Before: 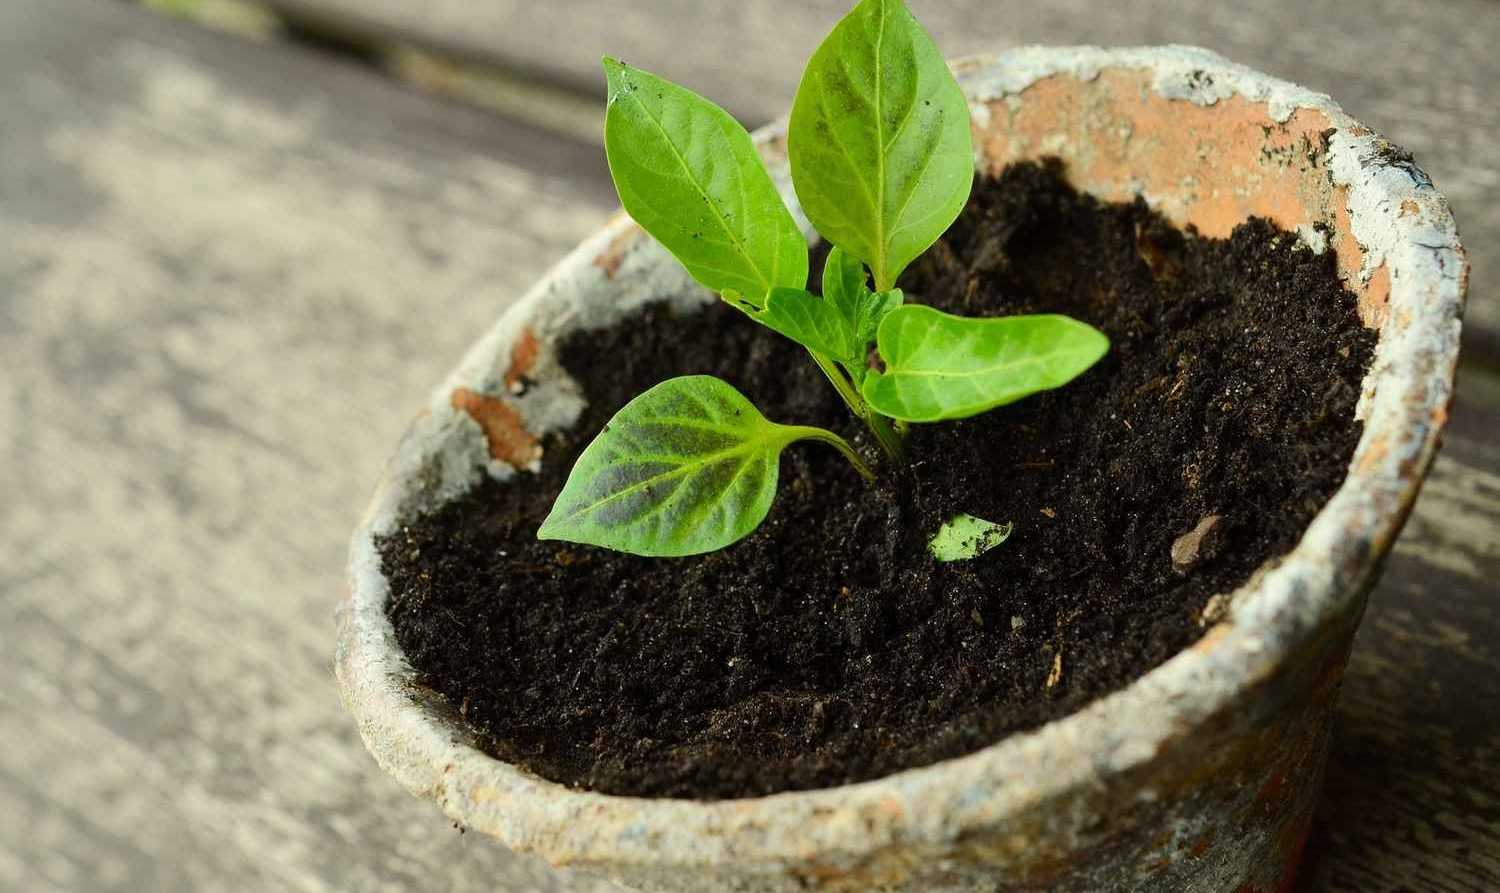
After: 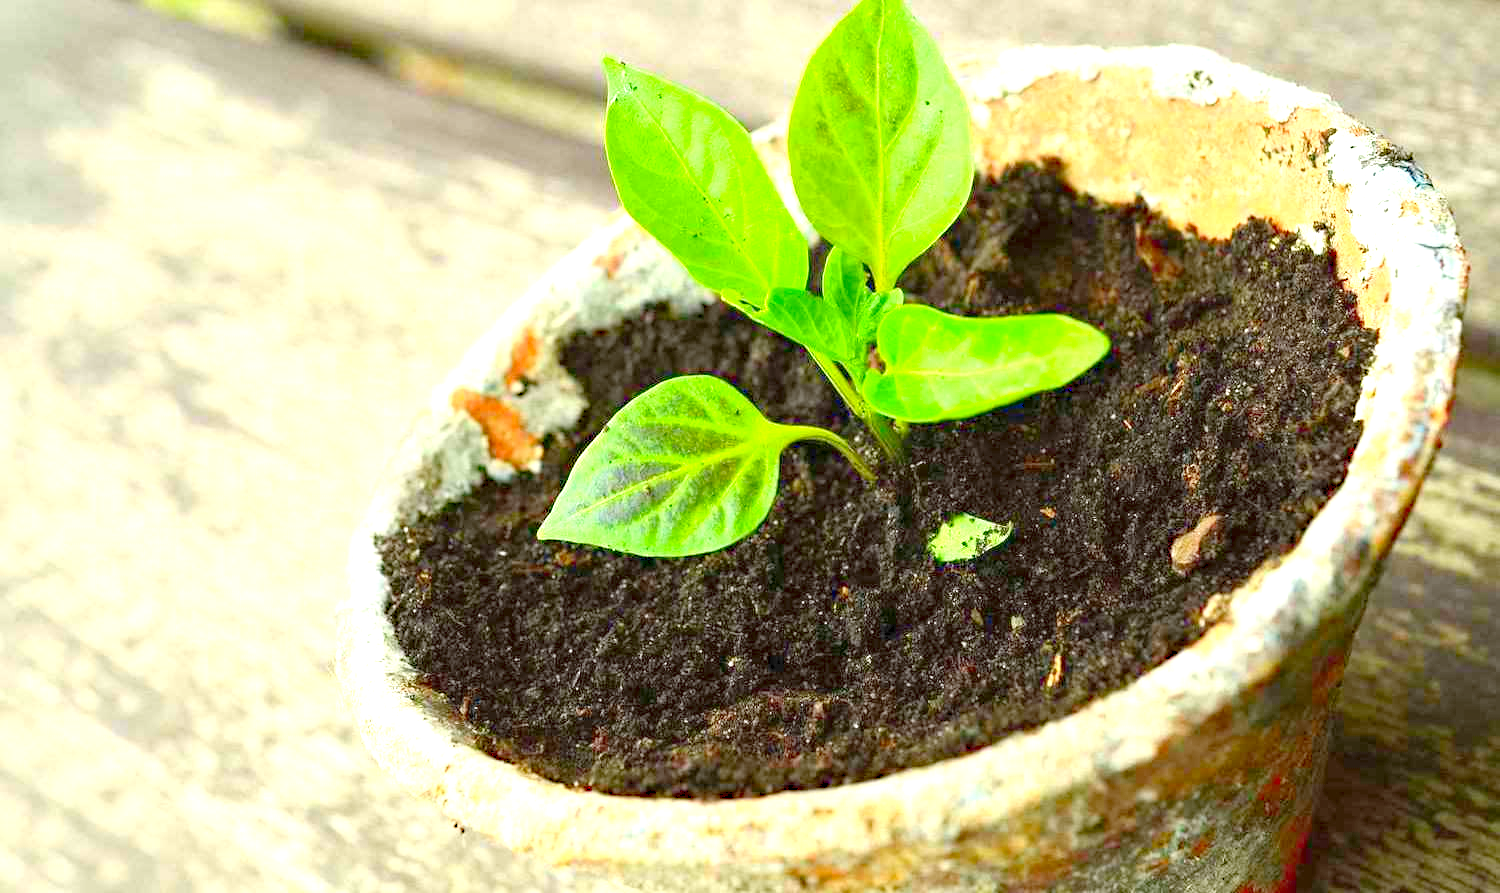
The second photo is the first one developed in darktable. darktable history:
exposure: exposure 1.153 EV, compensate highlight preservation false
levels: levels [0, 0.397, 0.955]
haze removal: compatibility mode true, adaptive false
color correction: highlights b* 0.032, saturation 1.13
